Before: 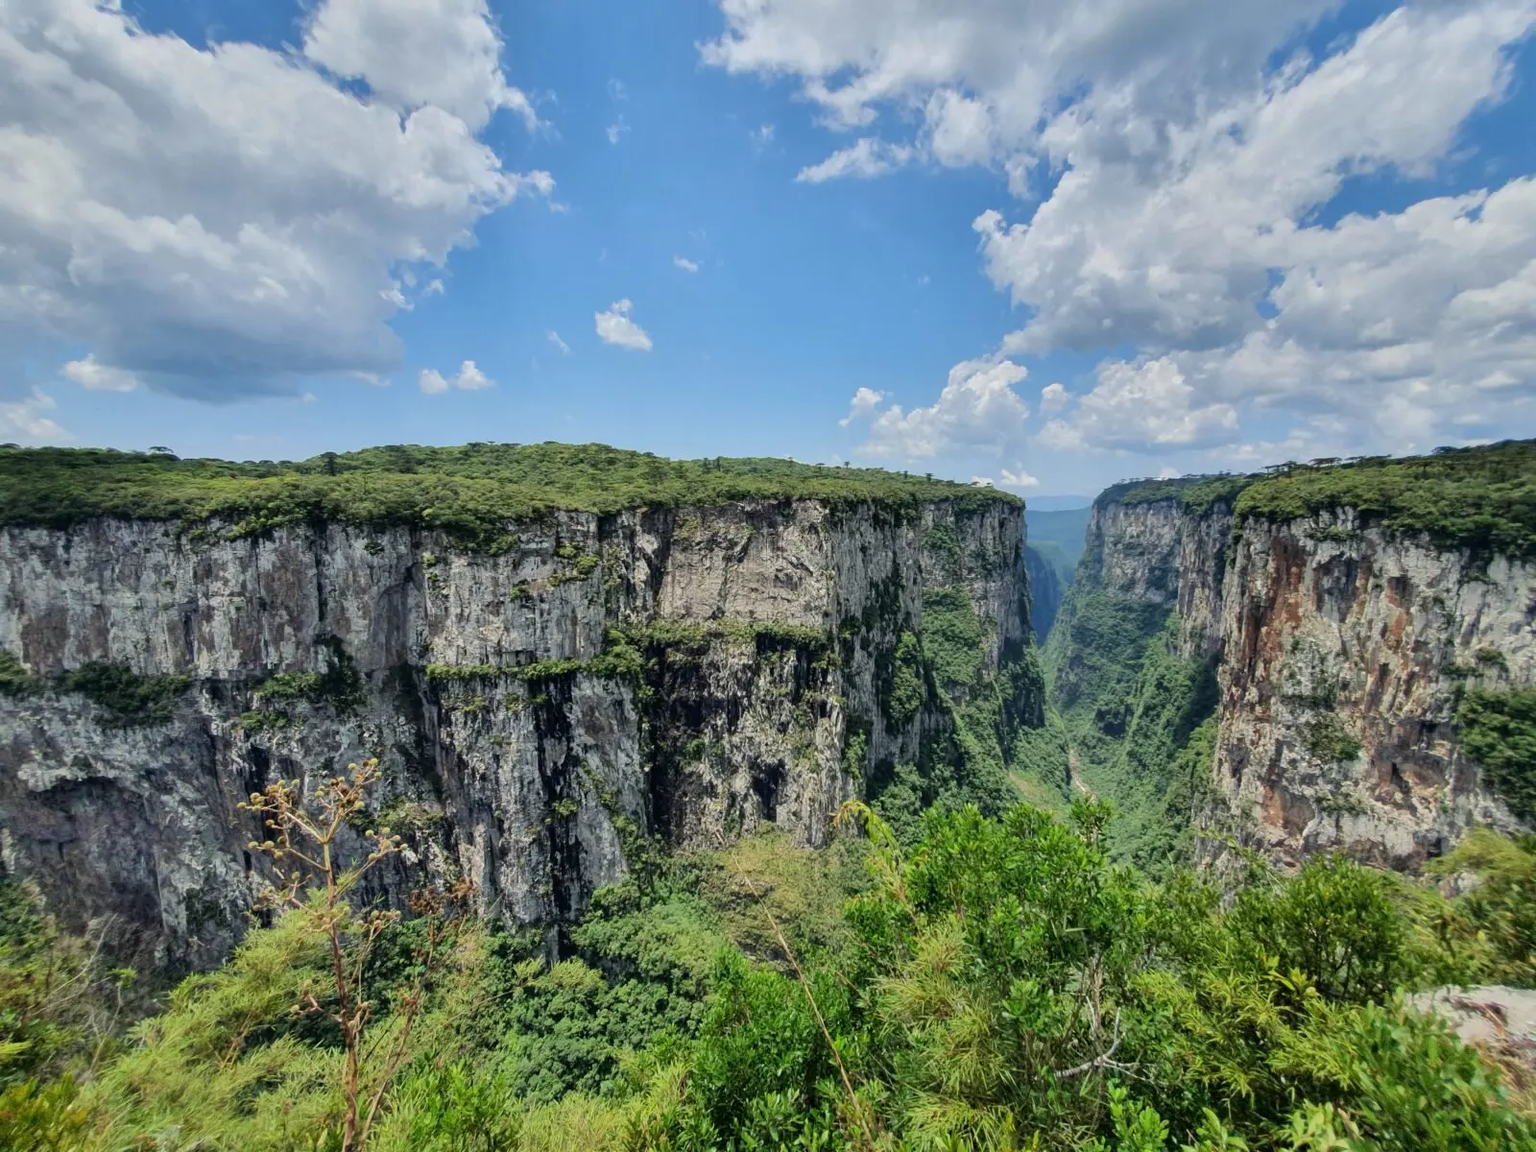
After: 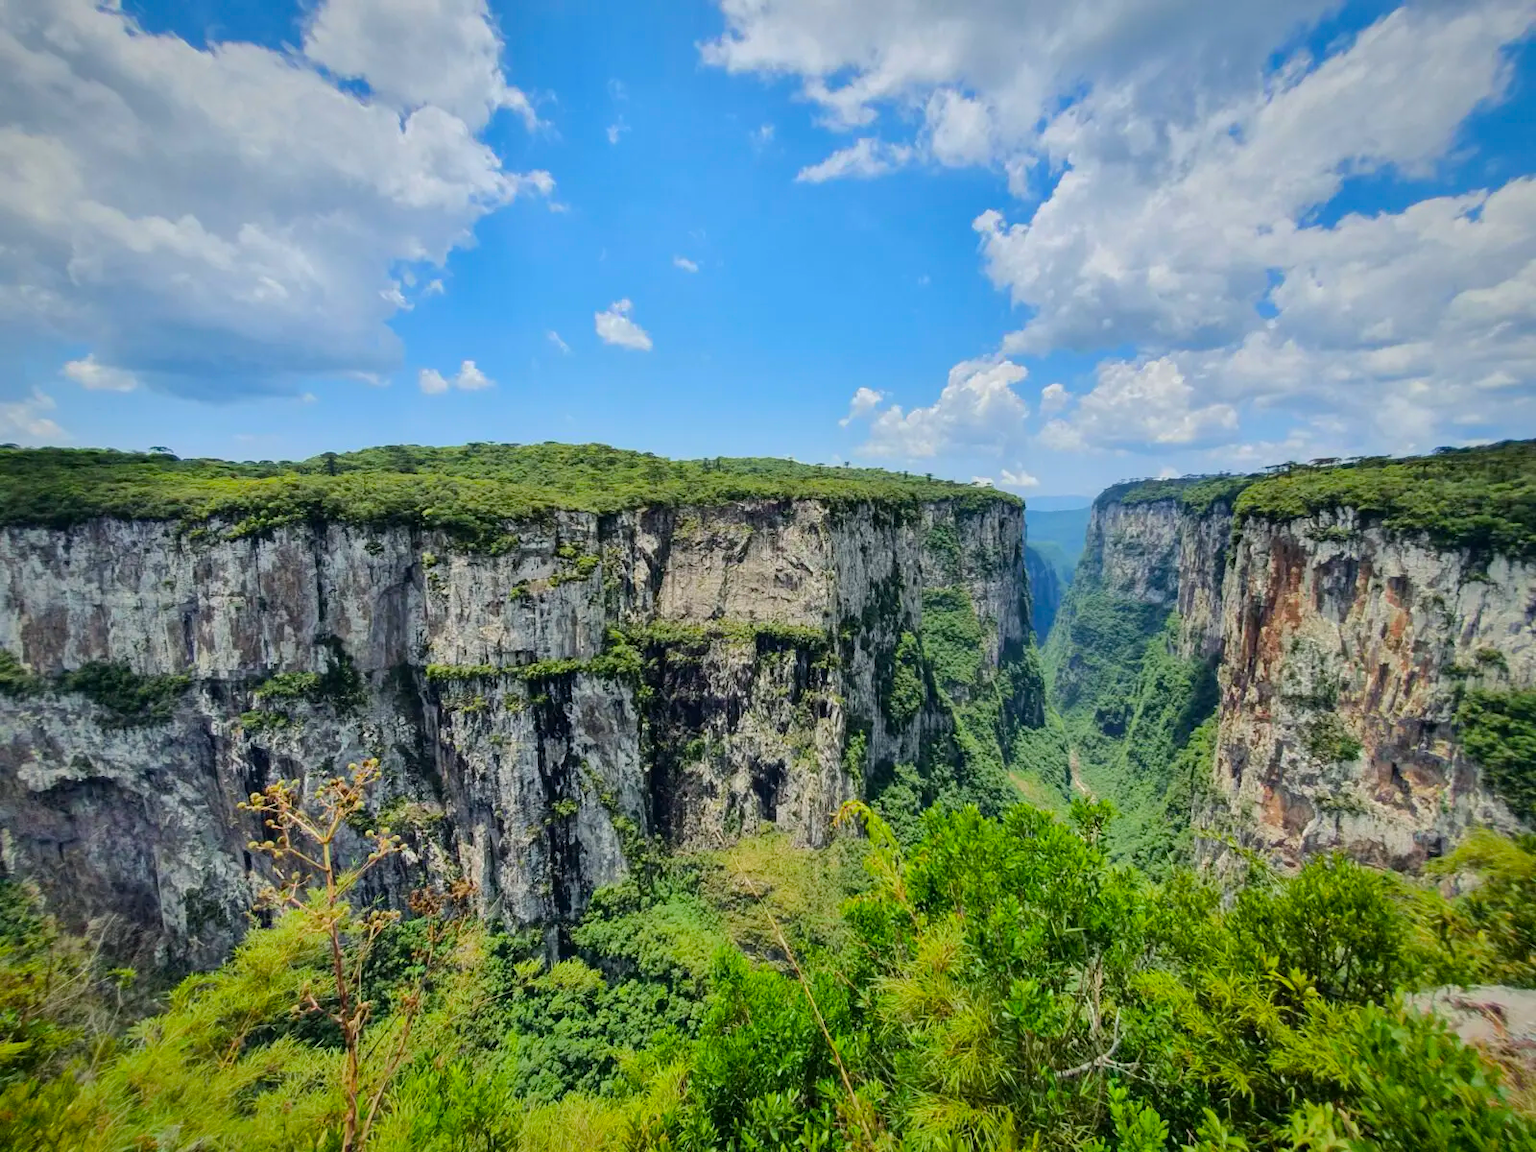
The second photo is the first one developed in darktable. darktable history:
vignetting: fall-off start 80.87%, fall-off radius 61.59%, brightness -0.384, saturation 0.007, center (0, 0.007), automatic ratio true, width/height ratio 1.418
color balance rgb: perceptual saturation grading › global saturation 25%, perceptual brilliance grading › mid-tones 10%, perceptual brilliance grading › shadows 15%, global vibrance 20%
